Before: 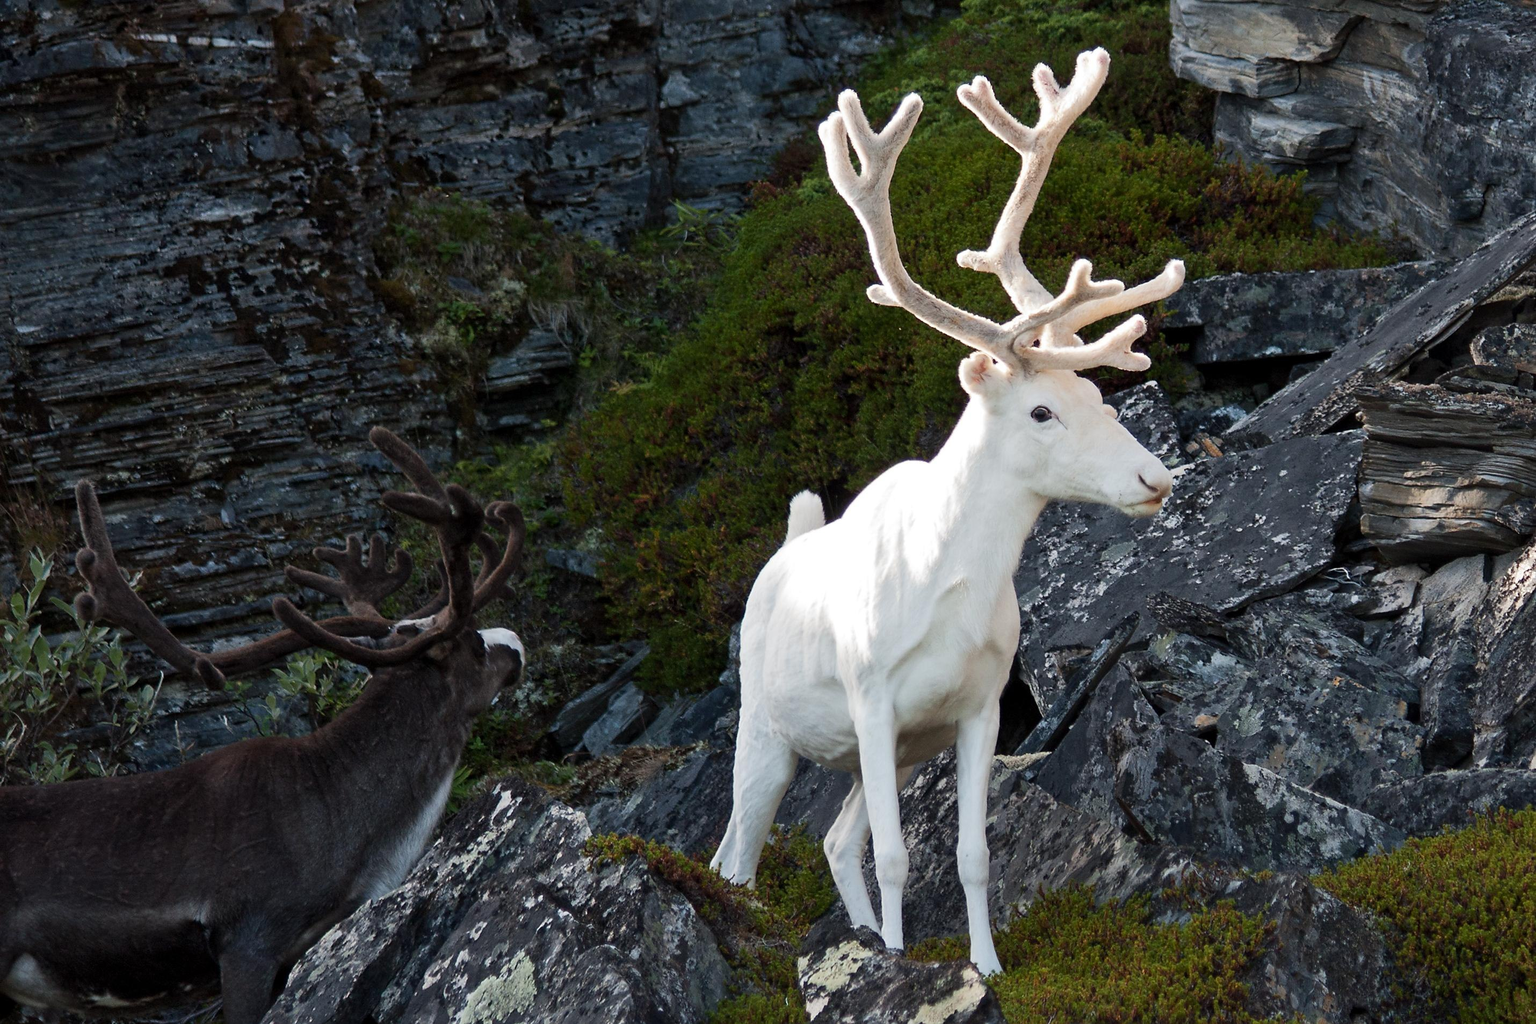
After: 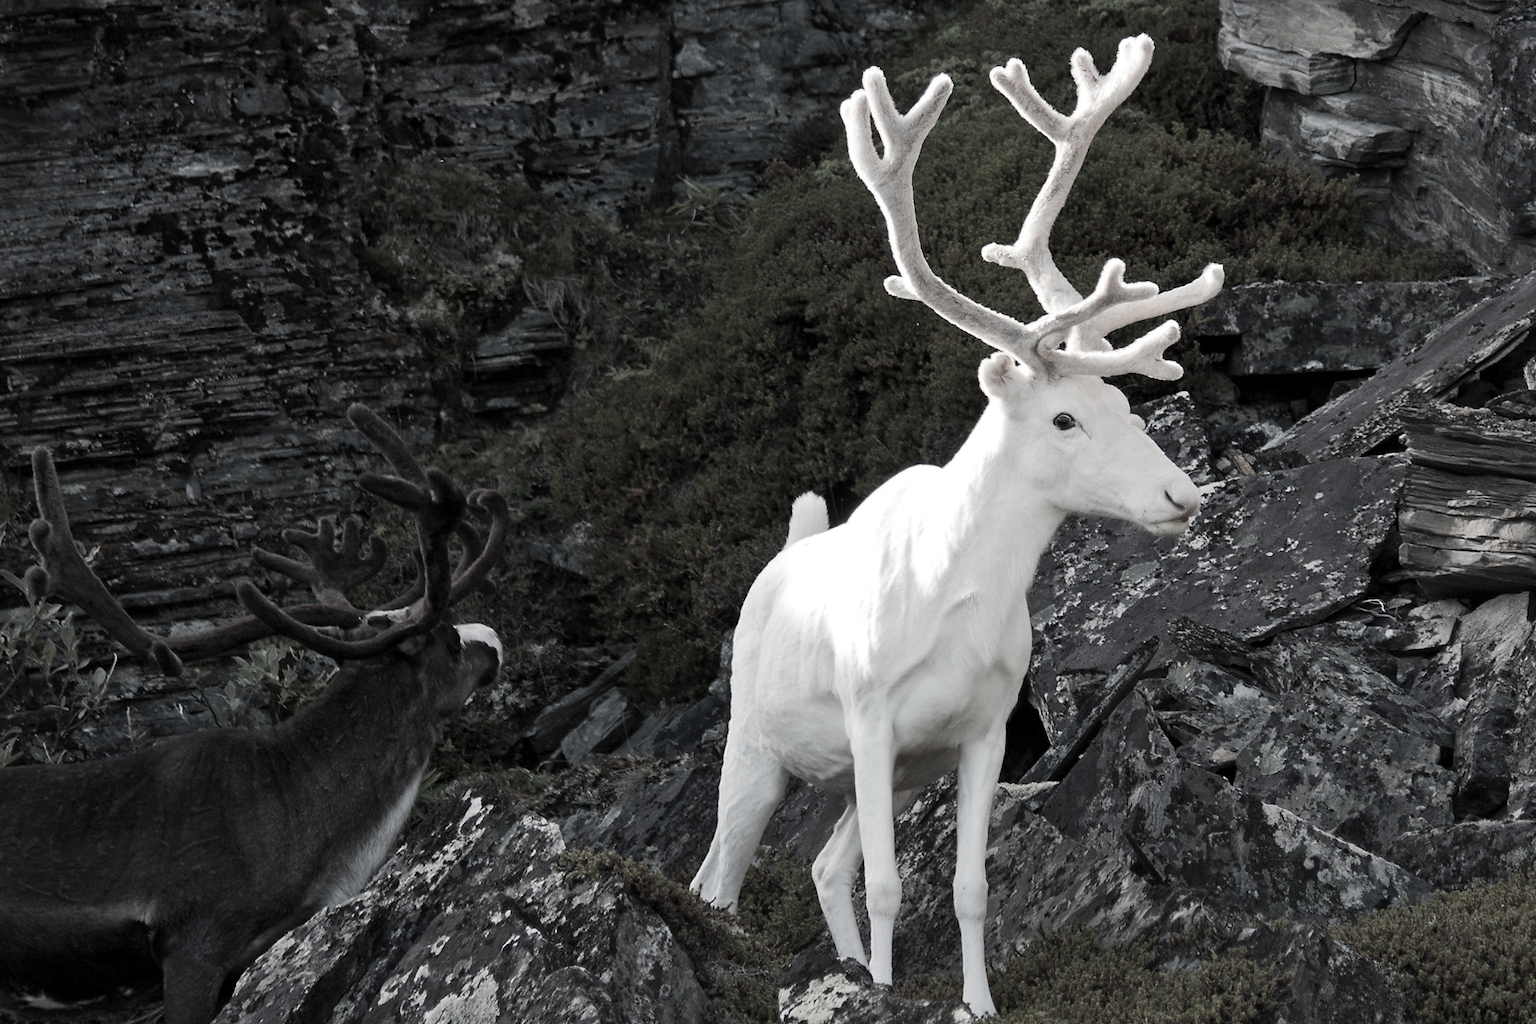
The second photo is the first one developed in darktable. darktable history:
color correction: highlights b* 0.064, saturation 0.214
crop and rotate: angle -2.55°
